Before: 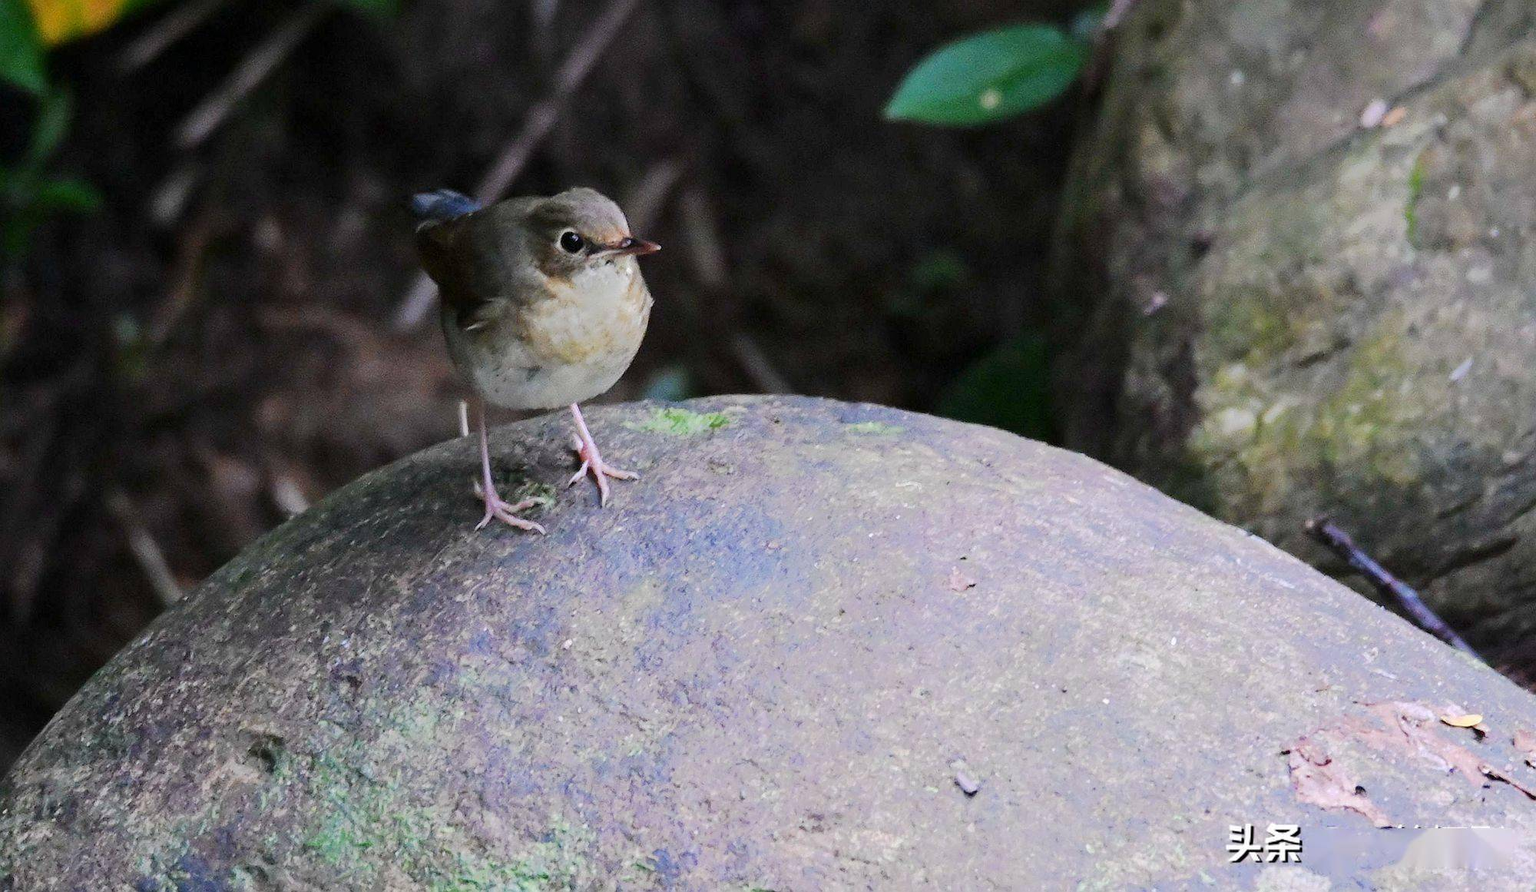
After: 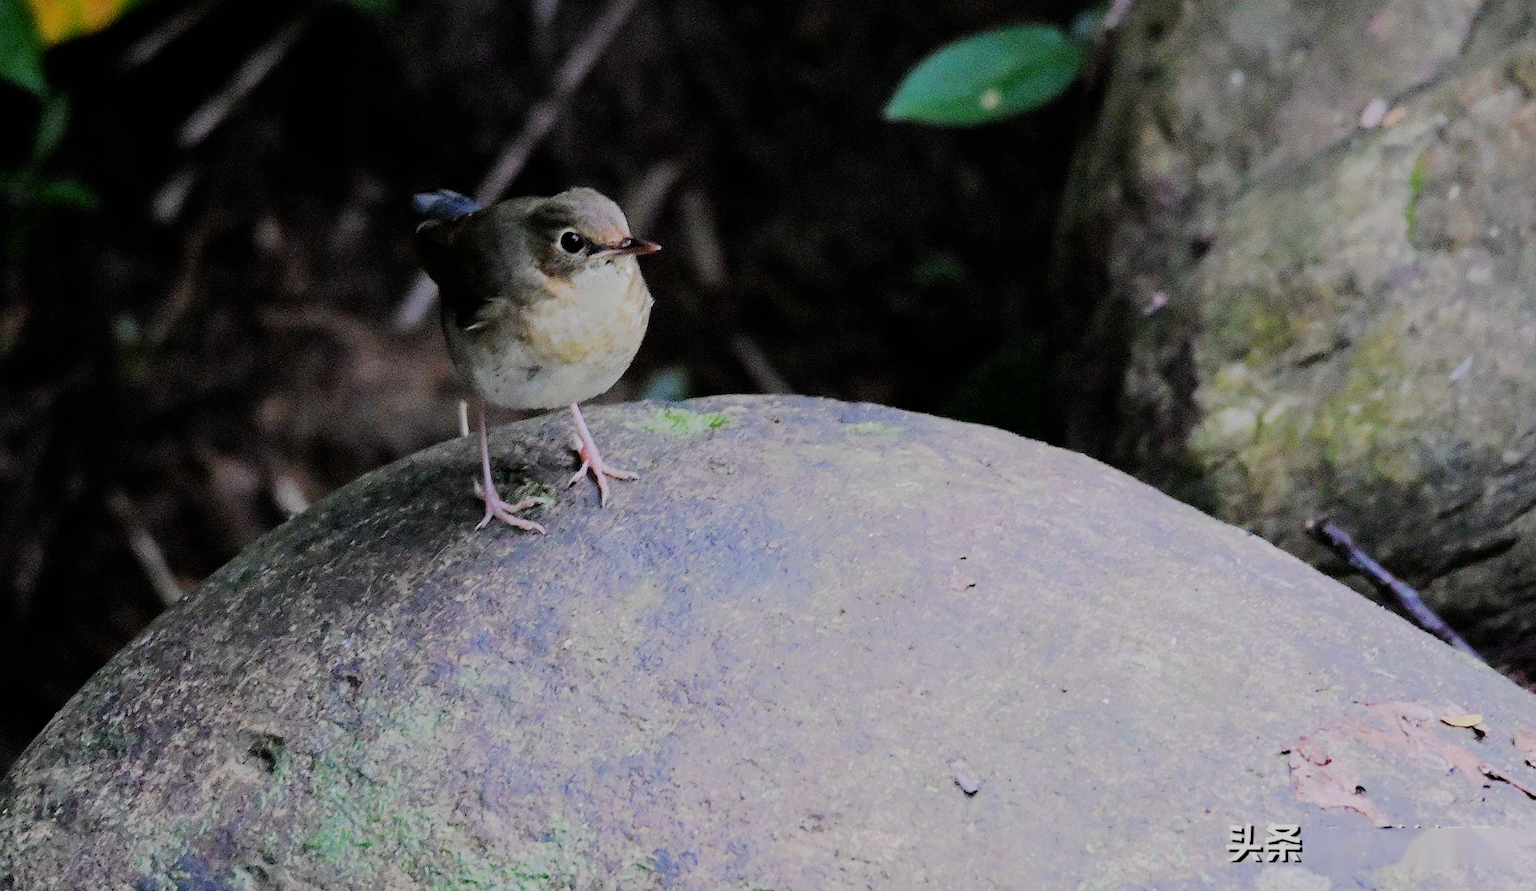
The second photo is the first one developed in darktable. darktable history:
filmic rgb: black relative exposure -6.91 EV, white relative exposure 5.65 EV, hardness 2.85
